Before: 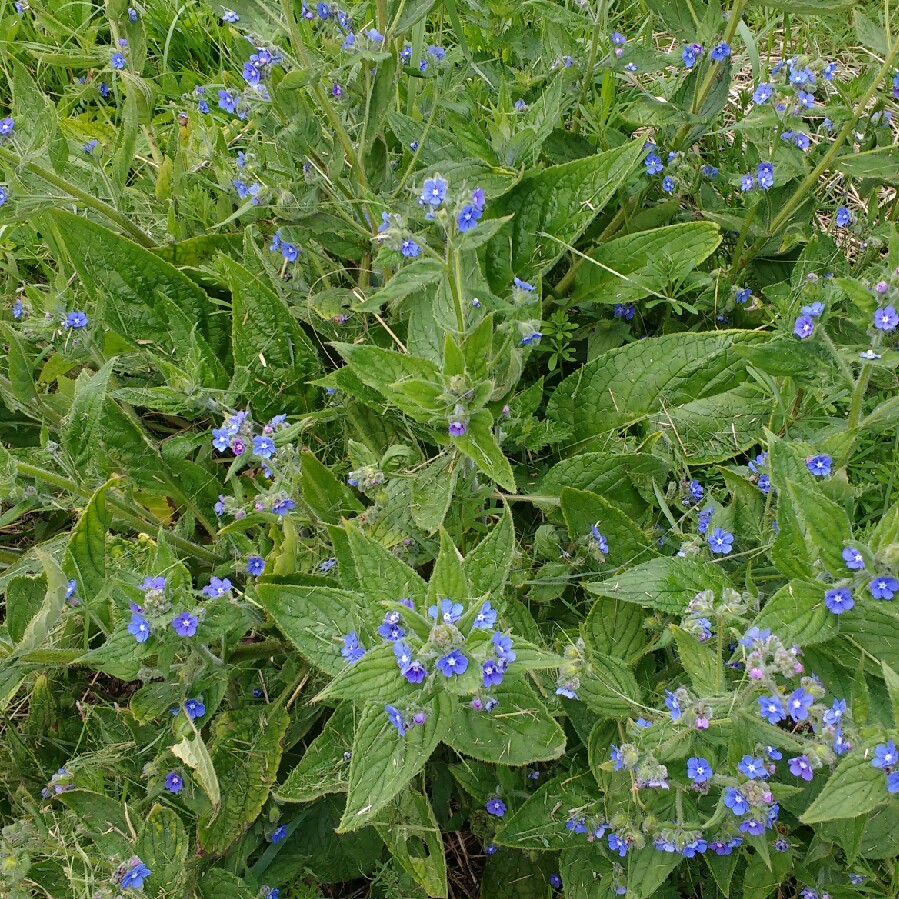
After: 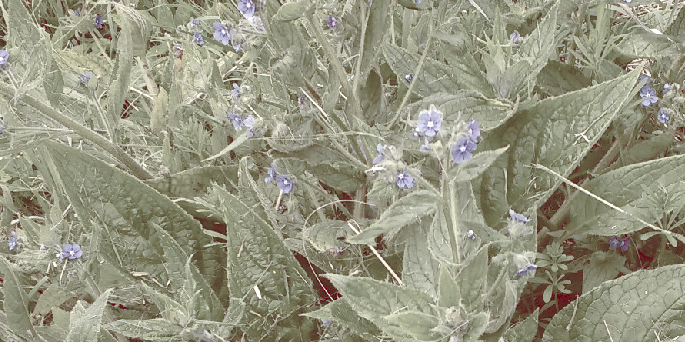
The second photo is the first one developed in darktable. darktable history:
tone curve: curves: ch0 [(0, 0.081) (0.483, 0.453) (0.881, 0.992)]
crop: left 0.579%, top 7.627%, right 23.167%, bottom 54.275%
color balance rgb: shadows lift › luminance 1%, shadows lift › chroma 0.2%, shadows lift › hue 20°, power › luminance 1%, power › chroma 0.4%, power › hue 34°, highlights gain › luminance 0.8%, highlights gain › chroma 0.4%, highlights gain › hue 44°, global offset › chroma 0.4%, global offset › hue 34°, white fulcrum 0.08 EV, linear chroma grading › shadows -7%, linear chroma grading › highlights -7%, linear chroma grading › global chroma -10%, linear chroma grading › mid-tones -8%, perceptual saturation grading › global saturation -28%, perceptual saturation grading › highlights -20%, perceptual saturation grading › mid-tones -24%, perceptual saturation grading › shadows -24%, perceptual brilliance grading › global brilliance -1%, perceptual brilliance grading › highlights -1%, perceptual brilliance grading › mid-tones -1%, perceptual brilliance grading › shadows -1%, global vibrance -17%, contrast -6%
levels: levels [0.072, 0.414, 0.976]
contrast brightness saturation: contrast 0.1, saturation -0.36
